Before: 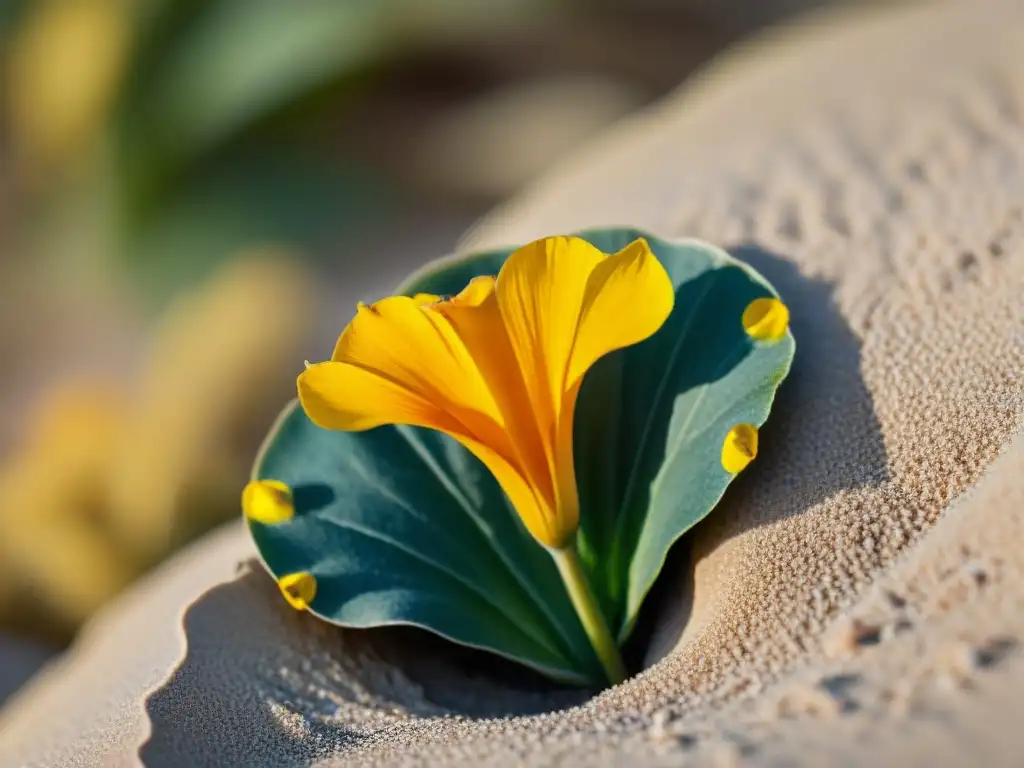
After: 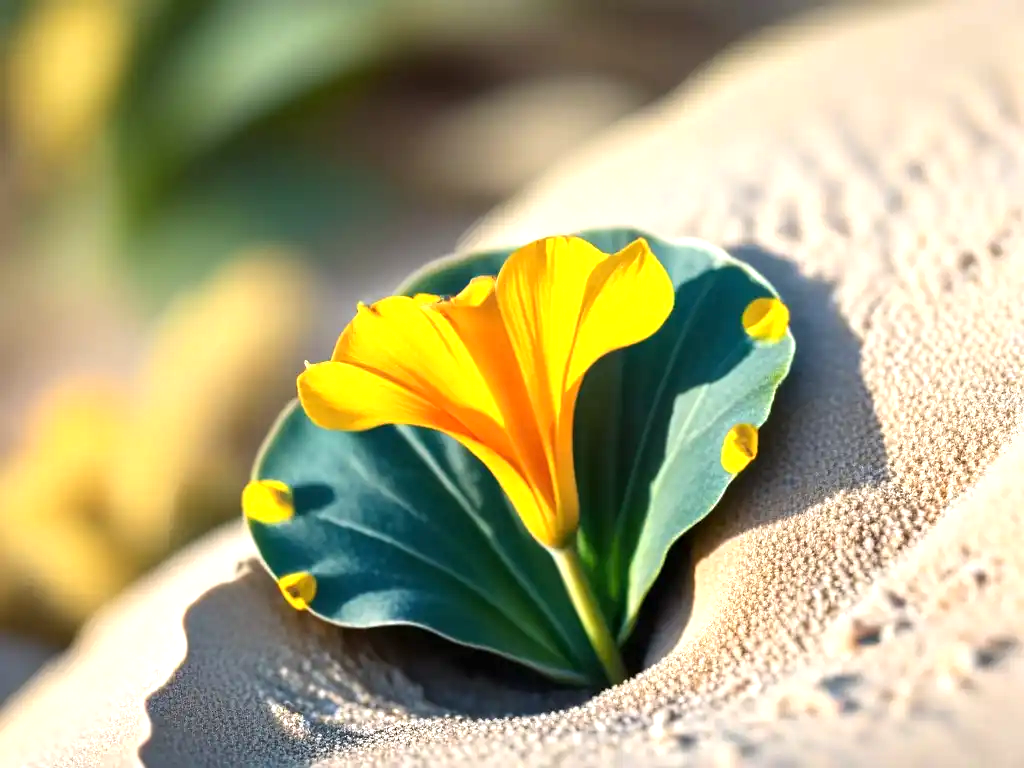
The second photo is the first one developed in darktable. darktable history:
tone equalizer: -8 EV -1.12 EV, -7 EV -1.04 EV, -6 EV -0.828 EV, -5 EV -0.569 EV, -3 EV 0.546 EV, -2 EV 0.841 EV, -1 EV 0.992 EV, +0 EV 1.05 EV, smoothing diameter 24.95%, edges refinement/feathering 11.76, preserve details guided filter
